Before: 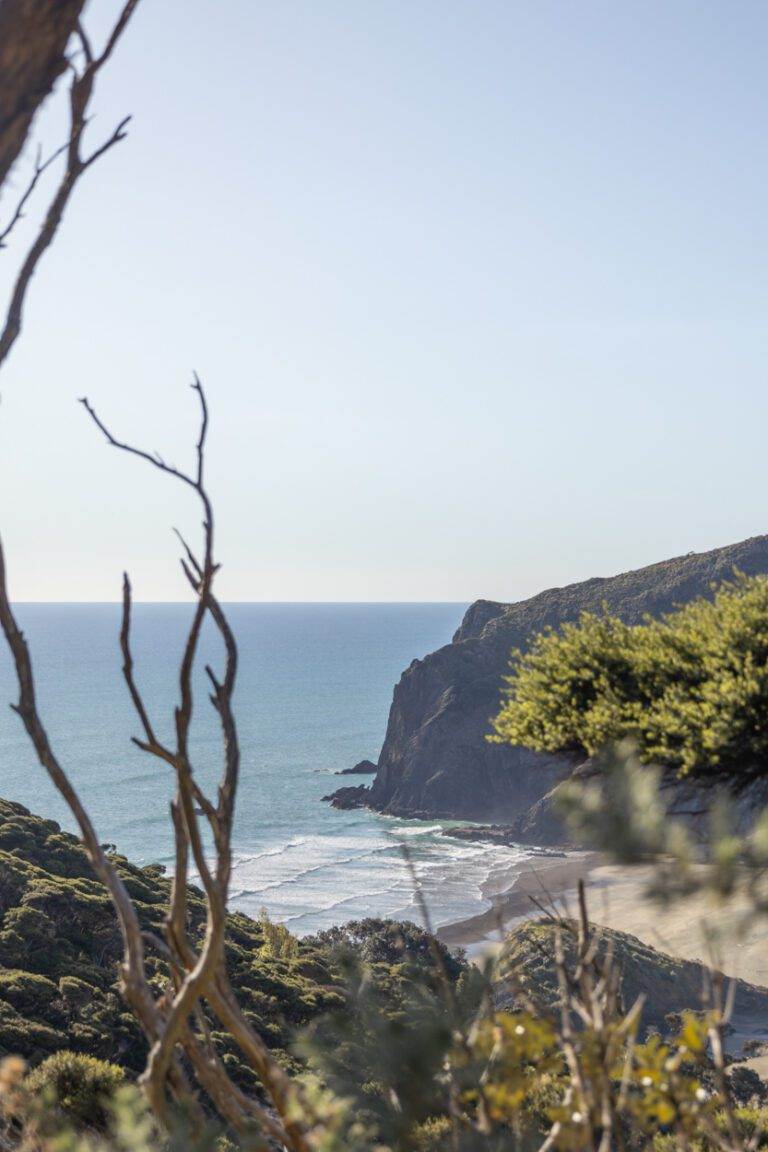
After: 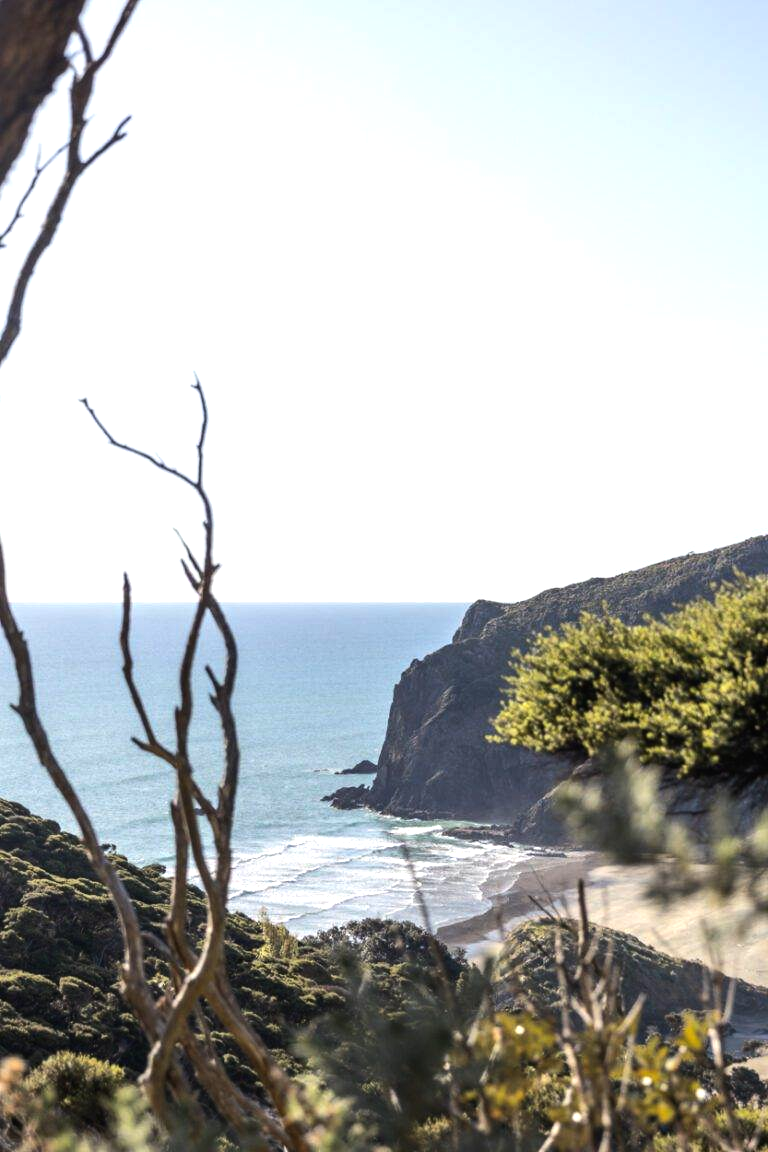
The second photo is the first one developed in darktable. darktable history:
tone equalizer: -8 EV -0.747 EV, -7 EV -0.715 EV, -6 EV -0.564 EV, -5 EV -0.384 EV, -3 EV 0.385 EV, -2 EV 0.6 EV, -1 EV 0.681 EV, +0 EV 0.739 EV, edges refinement/feathering 500, mask exposure compensation -1.57 EV, preserve details no
